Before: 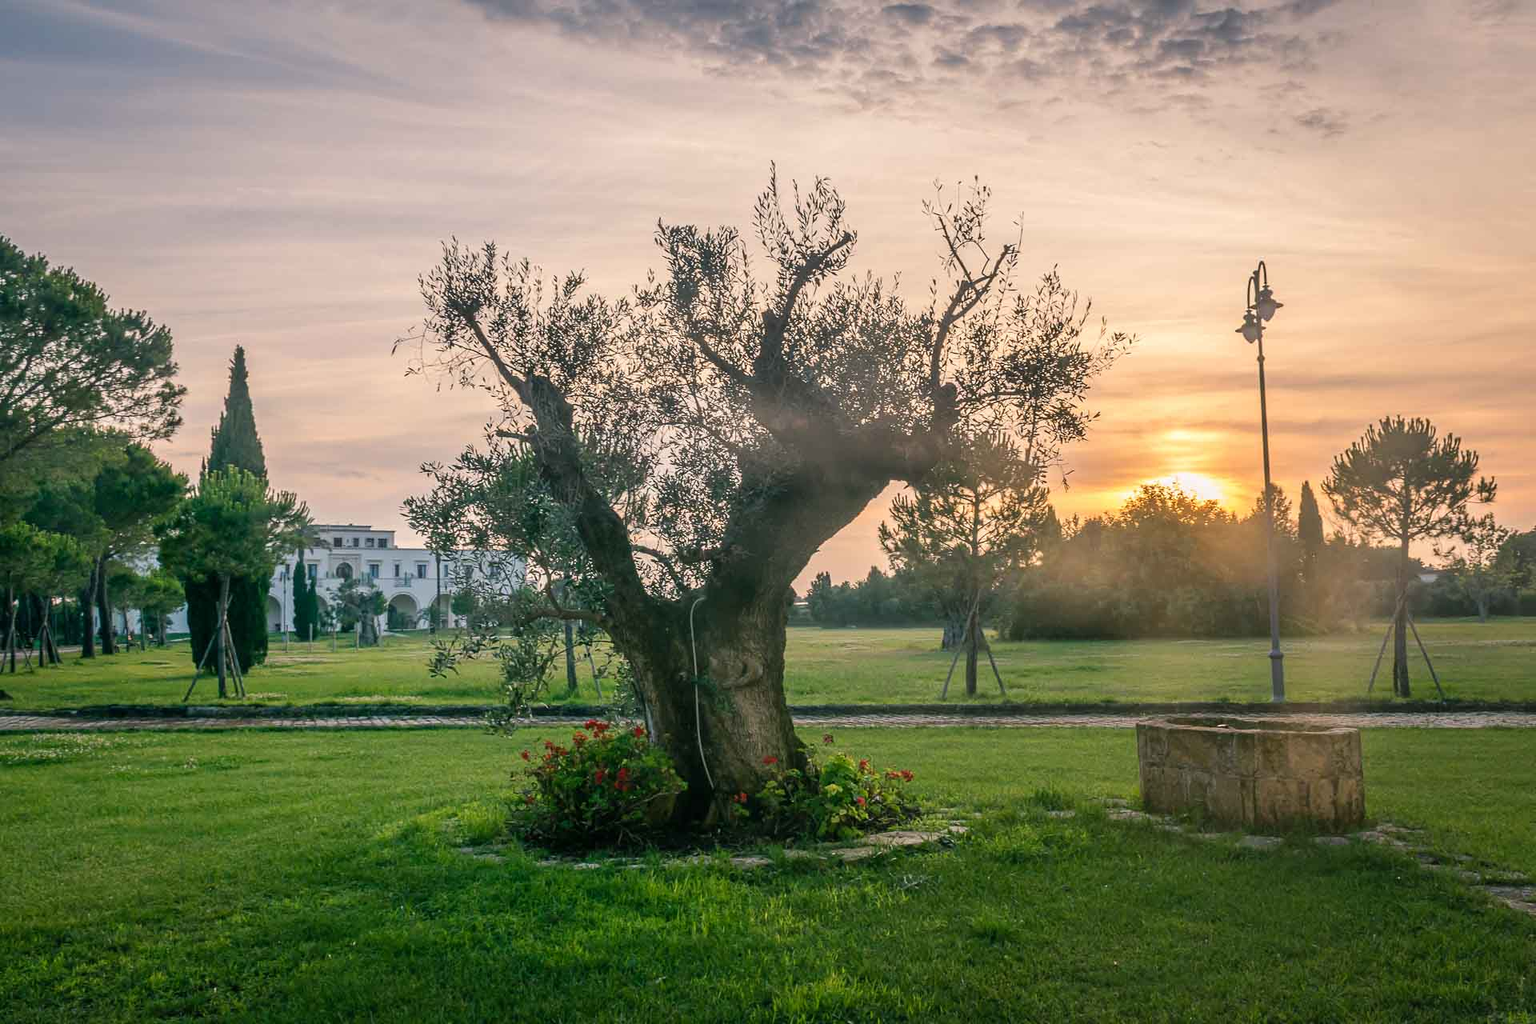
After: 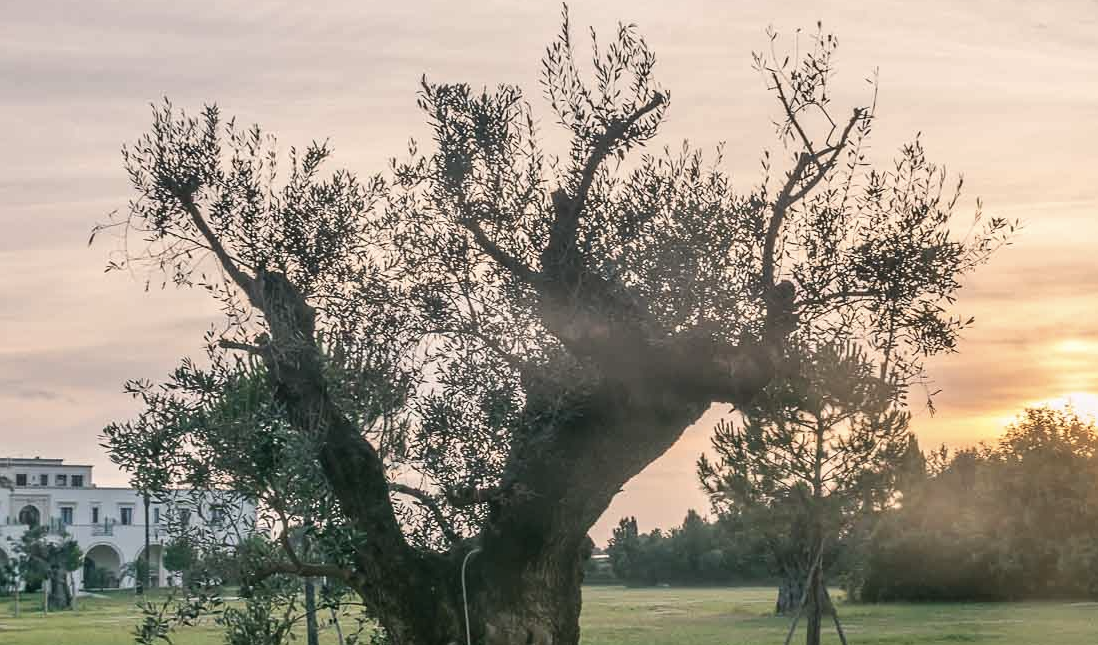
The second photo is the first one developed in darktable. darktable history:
crop: left 20.932%, top 15.471%, right 21.848%, bottom 34.081%
contrast brightness saturation: contrast 0.1, saturation -0.3
